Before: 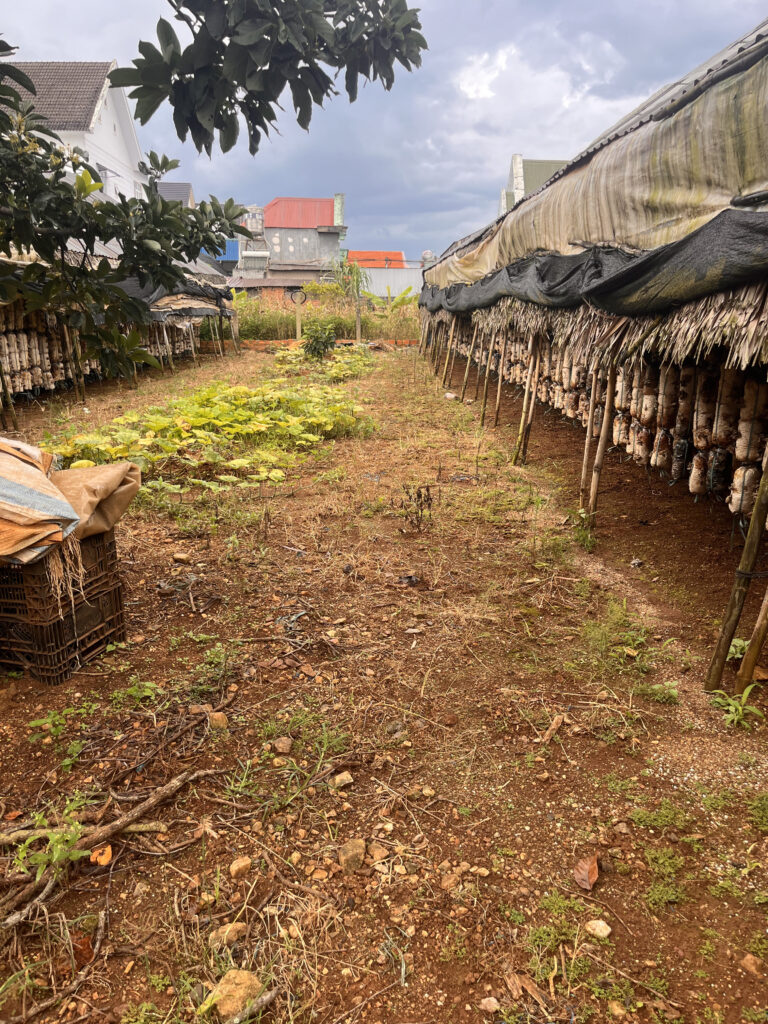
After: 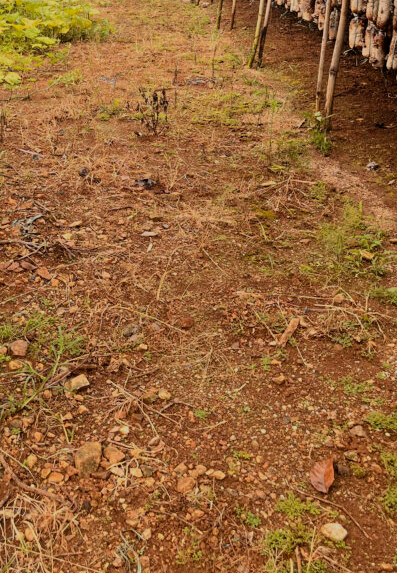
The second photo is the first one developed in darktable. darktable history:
filmic rgb: black relative exposure -7.15 EV, white relative exposure 5.36 EV, hardness 3.02, color science v6 (2022)
crop: left 34.479%, top 38.822%, right 13.718%, bottom 5.172%
